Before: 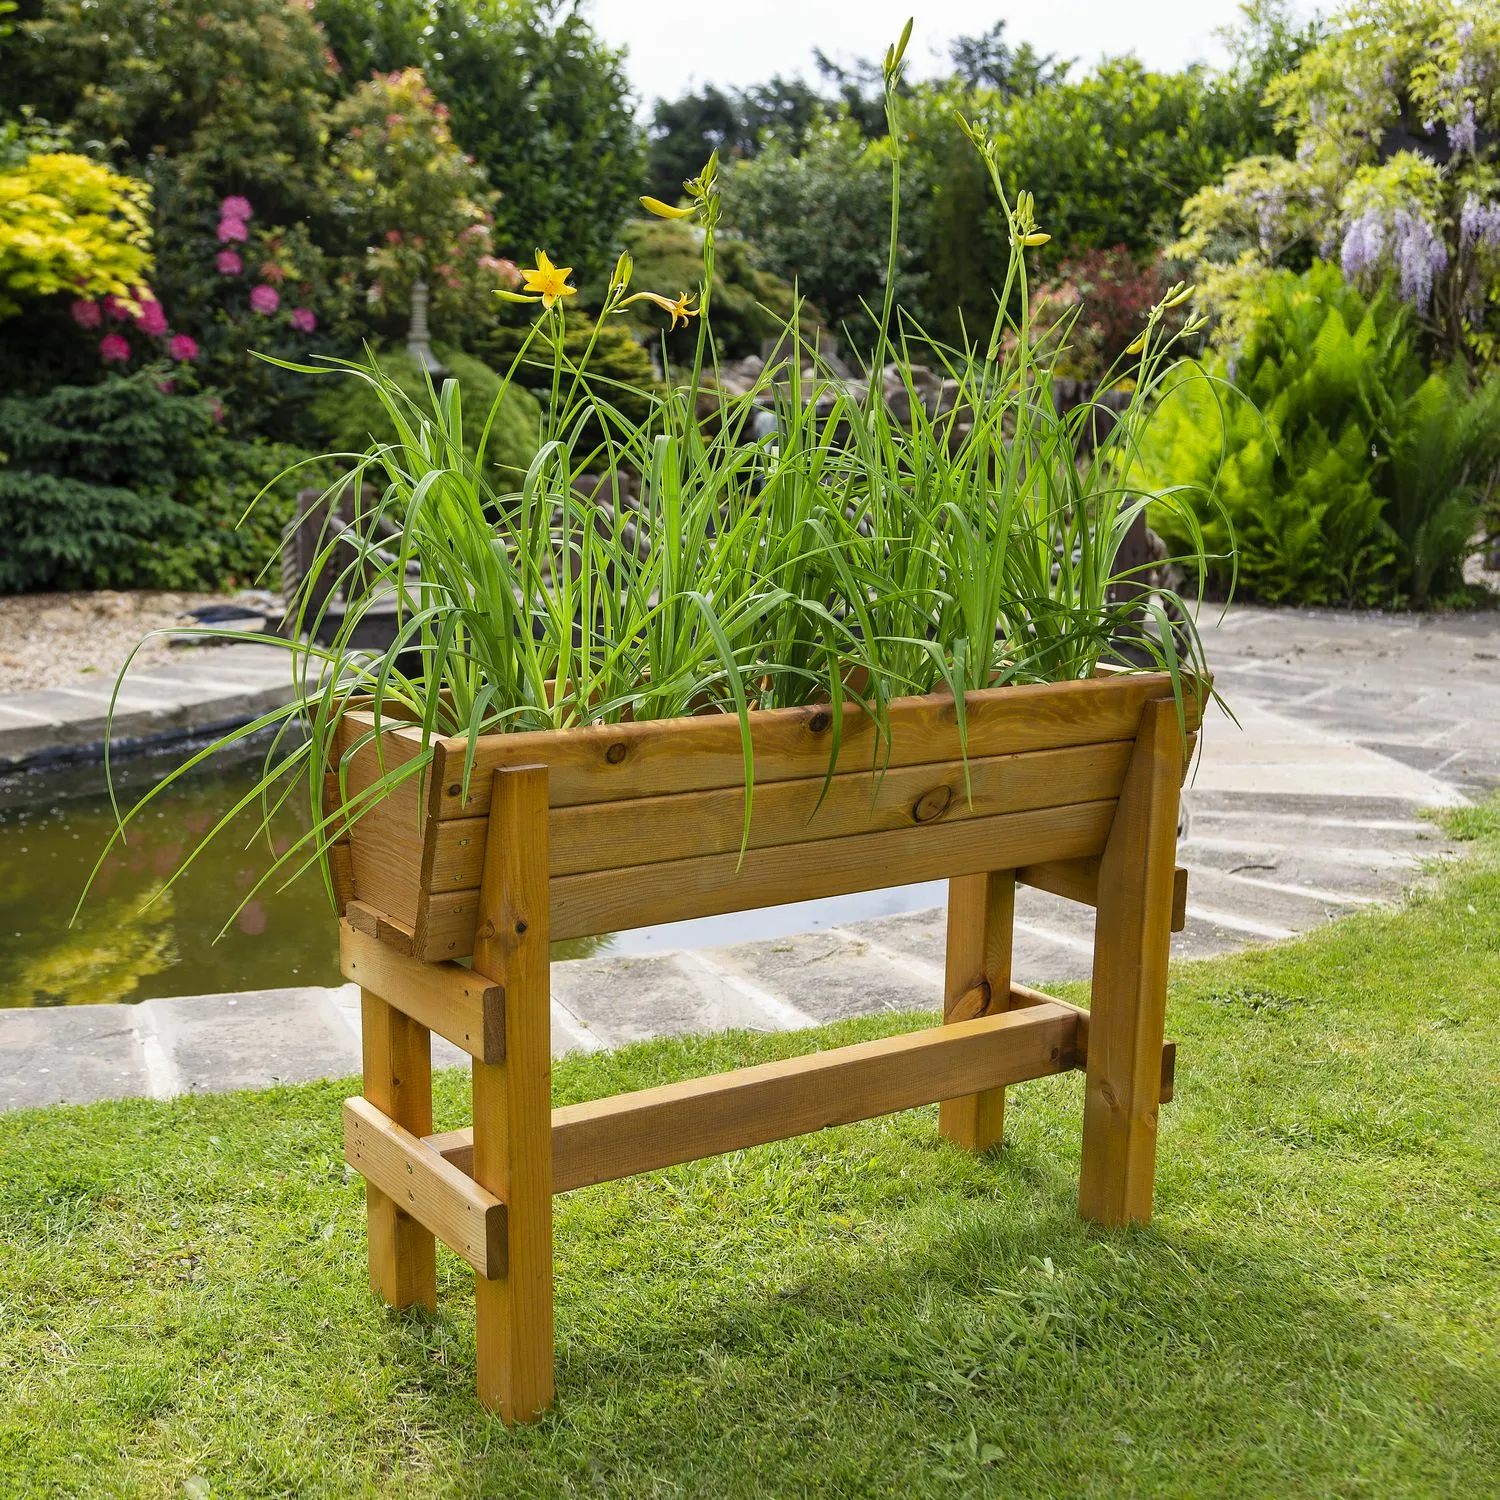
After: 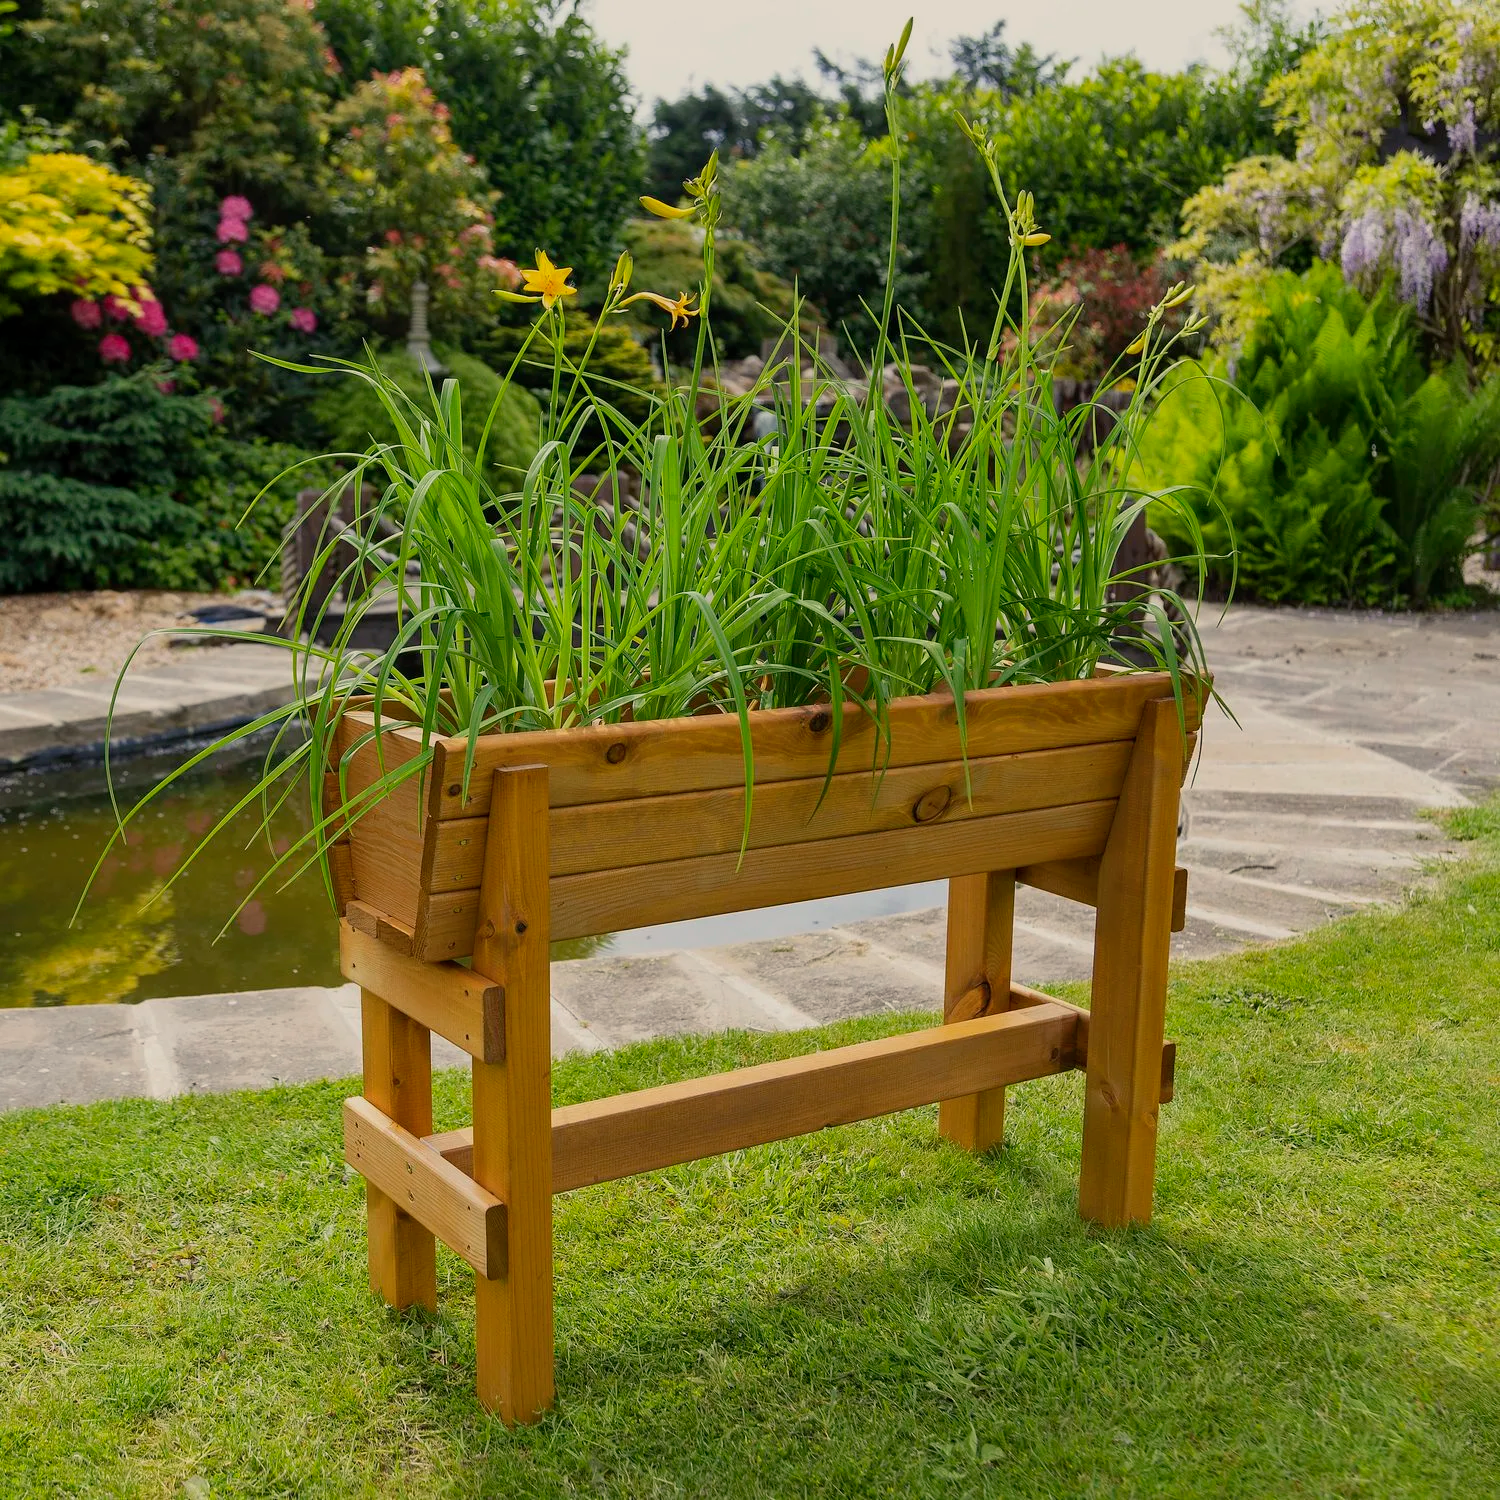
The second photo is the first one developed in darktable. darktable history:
color balance rgb: power › luminance -14.798%, highlights gain › chroma 3.052%, highlights gain › hue 75.88°, perceptual saturation grading › global saturation -0.094%, contrast -19.811%
